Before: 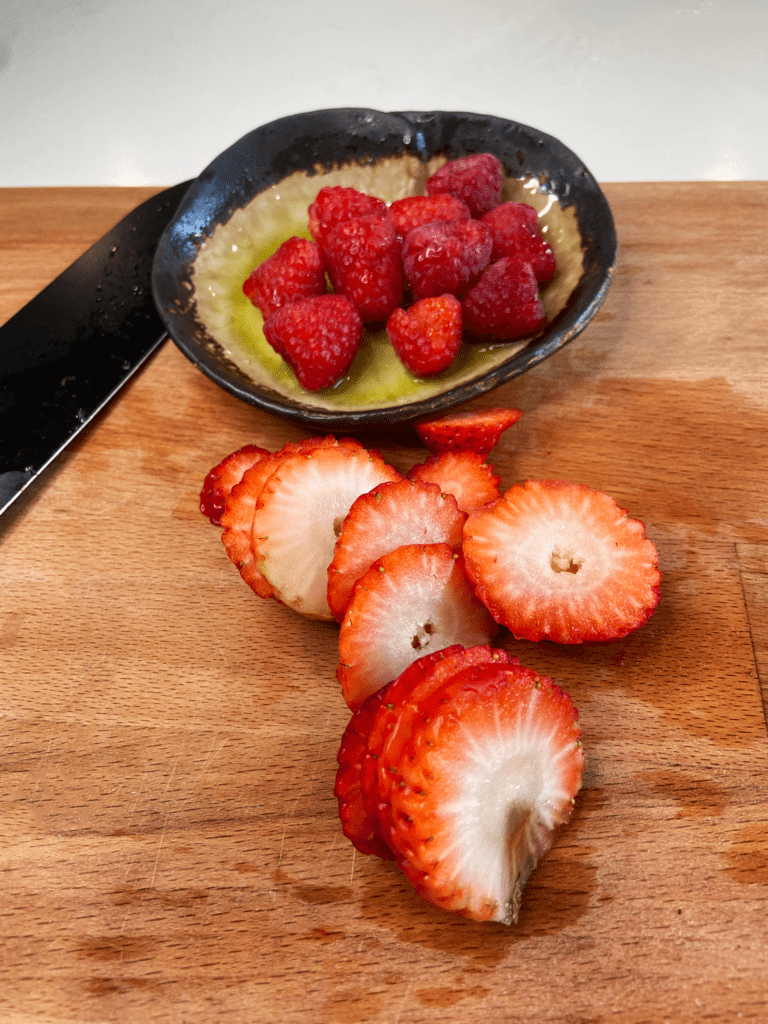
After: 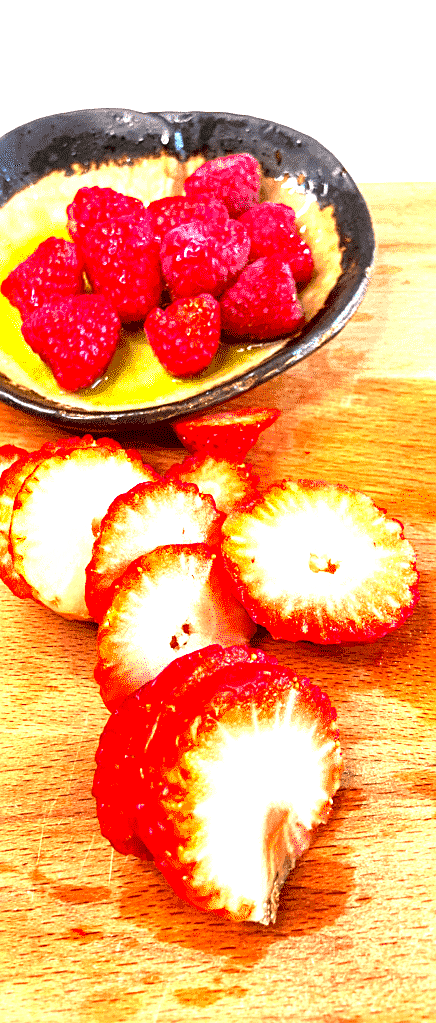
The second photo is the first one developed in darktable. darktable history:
tone equalizer: -8 EV -1.11 EV, -7 EV -0.973 EV, -6 EV -0.854 EV, -5 EV -0.617 EV, -3 EV 0.592 EV, -2 EV 0.858 EV, -1 EV 1.01 EV, +0 EV 1.08 EV
crop: left 31.556%, top 0.013%, right 11.59%
exposure: black level correction 0, exposure 1.104 EV, compensate exposure bias true, compensate highlight preservation false
color correction: highlights b* -0.031, saturation 1.27
sharpen: on, module defaults
